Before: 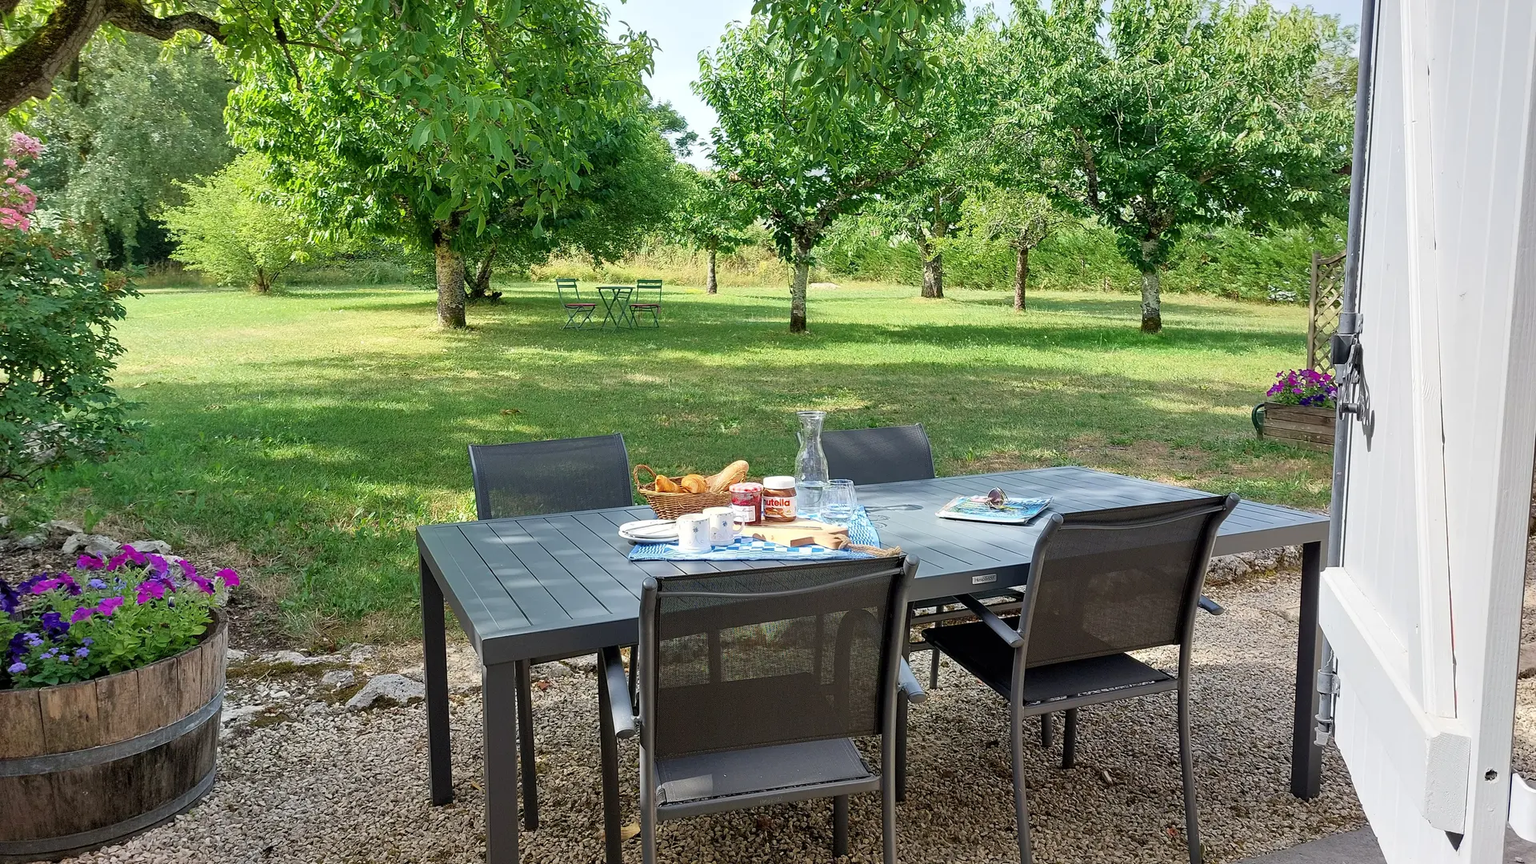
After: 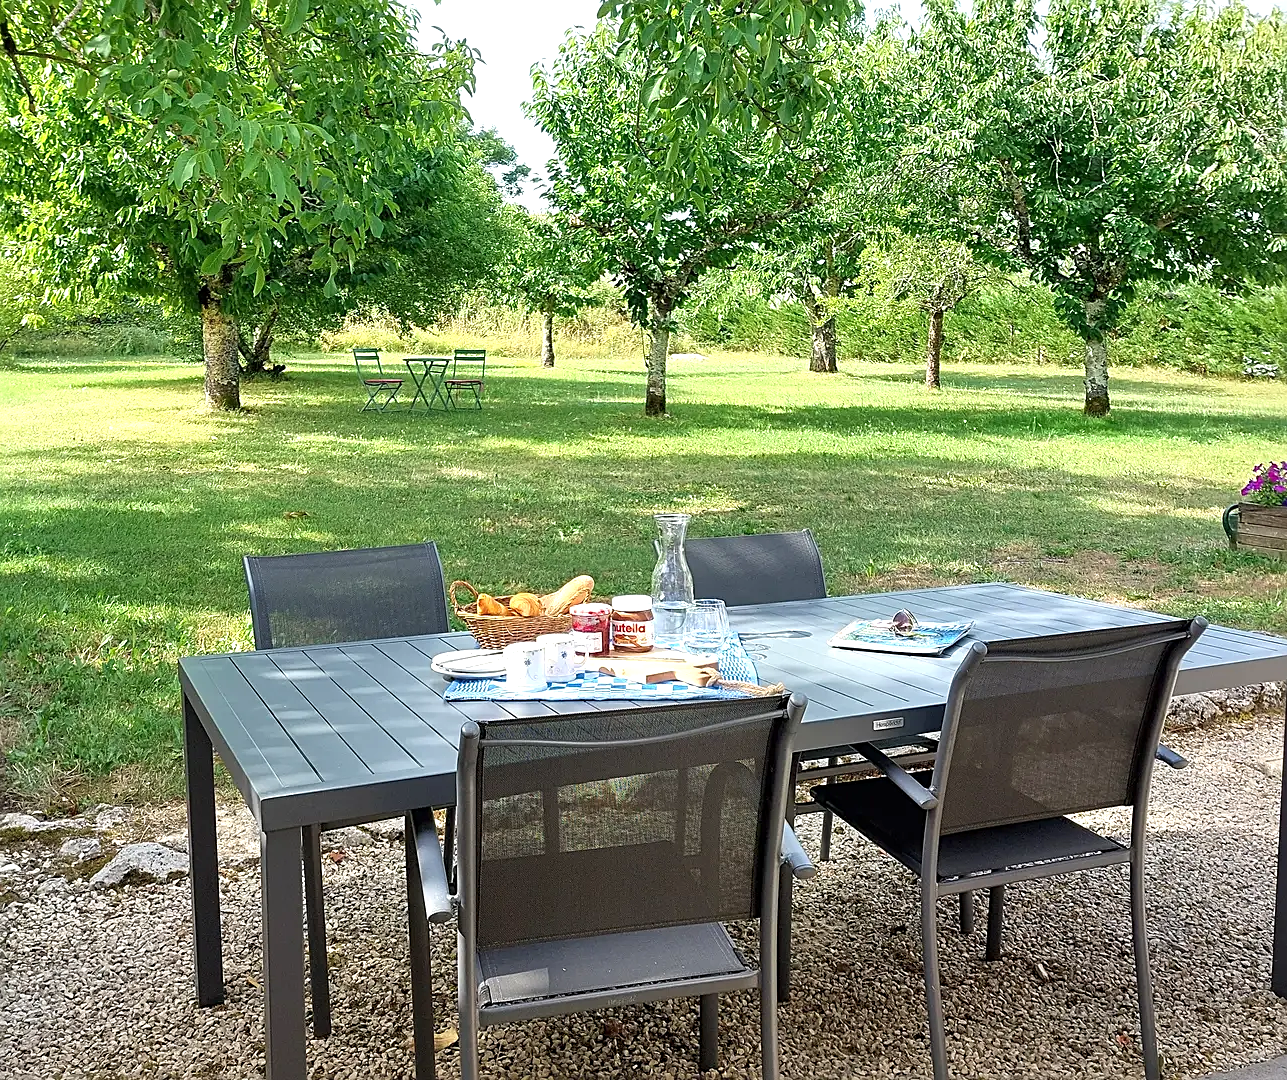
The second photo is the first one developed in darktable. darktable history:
sharpen: on, module defaults
crop and rotate: left 17.841%, right 15.088%
exposure: exposure 0.56 EV, compensate exposure bias true, compensate highlight preservation false
